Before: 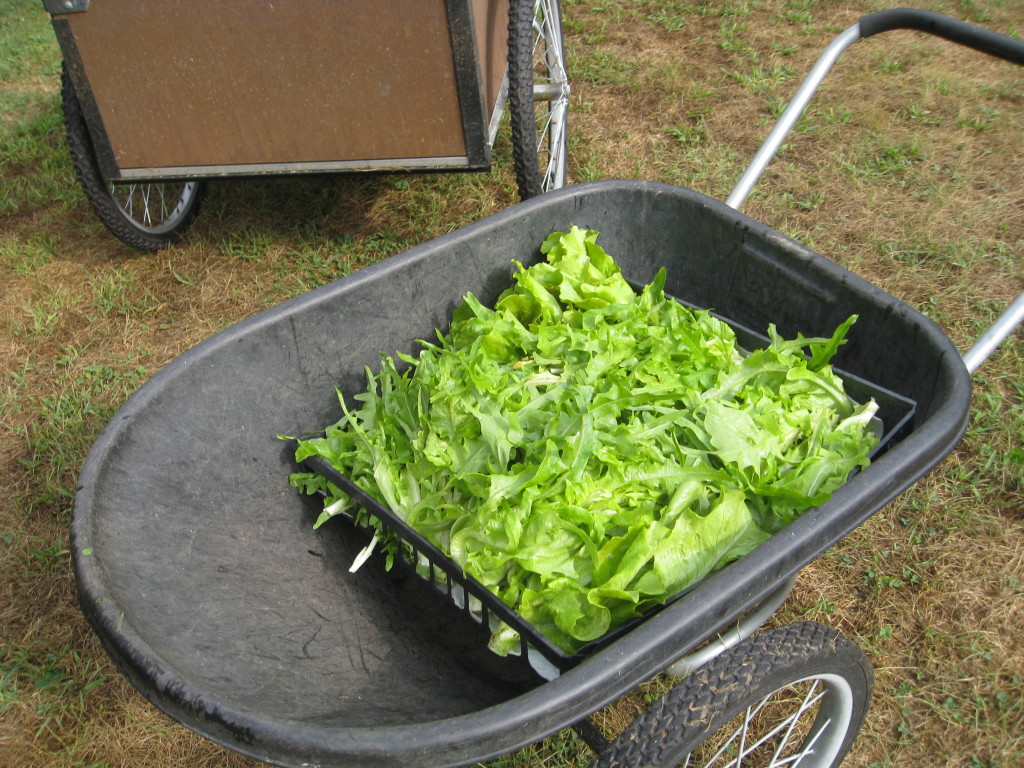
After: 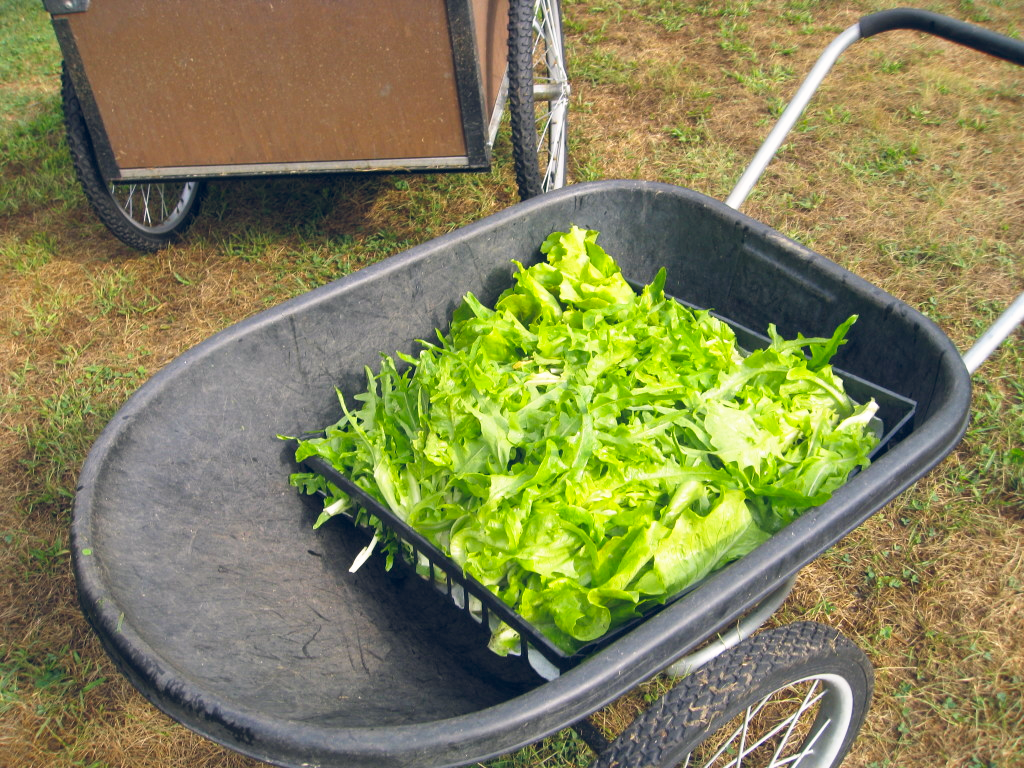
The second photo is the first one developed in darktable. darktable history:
base curve: curves: ch0 [(0, 0) (0.688, 0.865) (1, 1)], preserve colors none
color balance rgb: shadows lift › hue 87.51°, highlights gain › chroma 1.35%, highlights gain › hue 55.1°, global offset › chroma 0.13%, global offset › hue 253.66°, perceptual saturation grading › global saturation 16.38%
